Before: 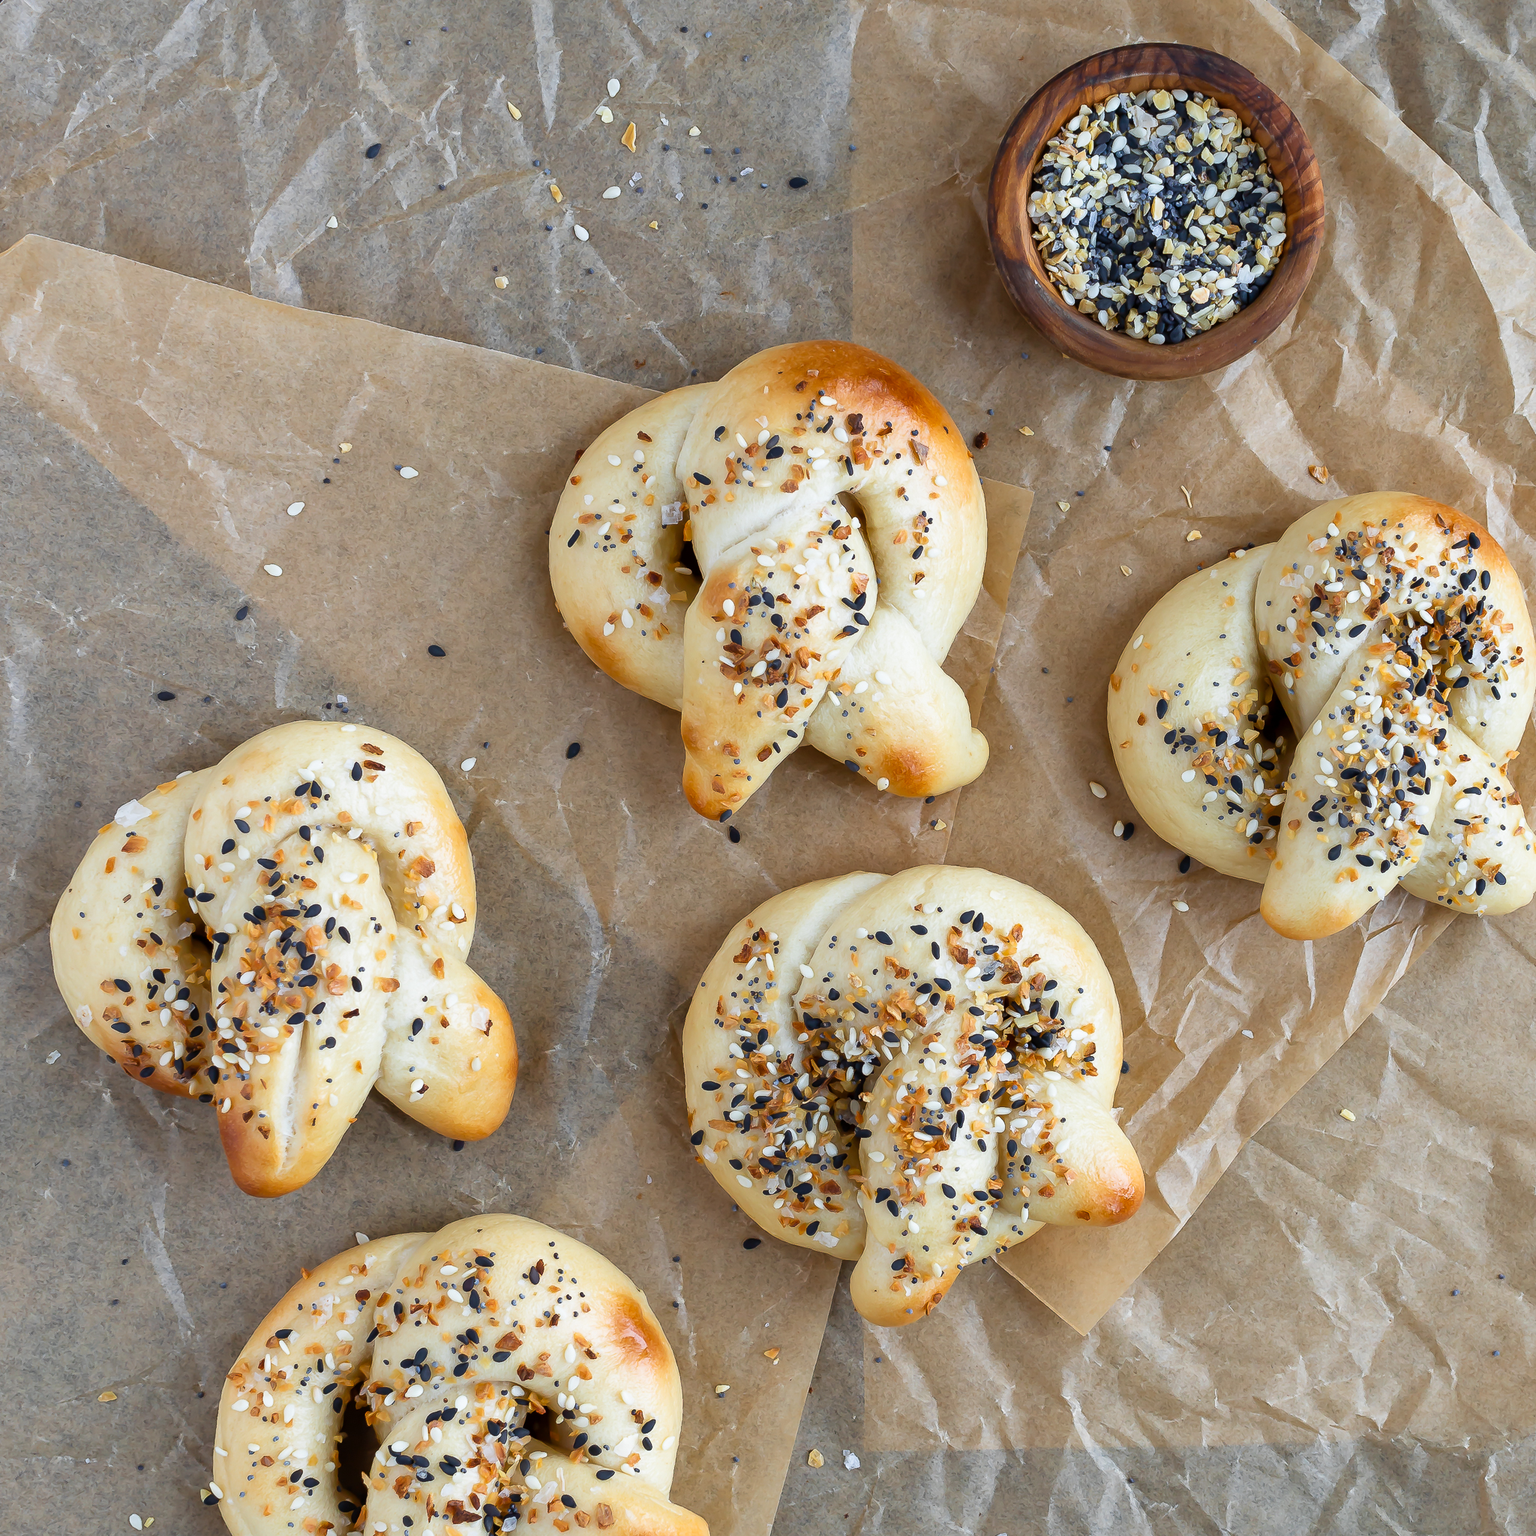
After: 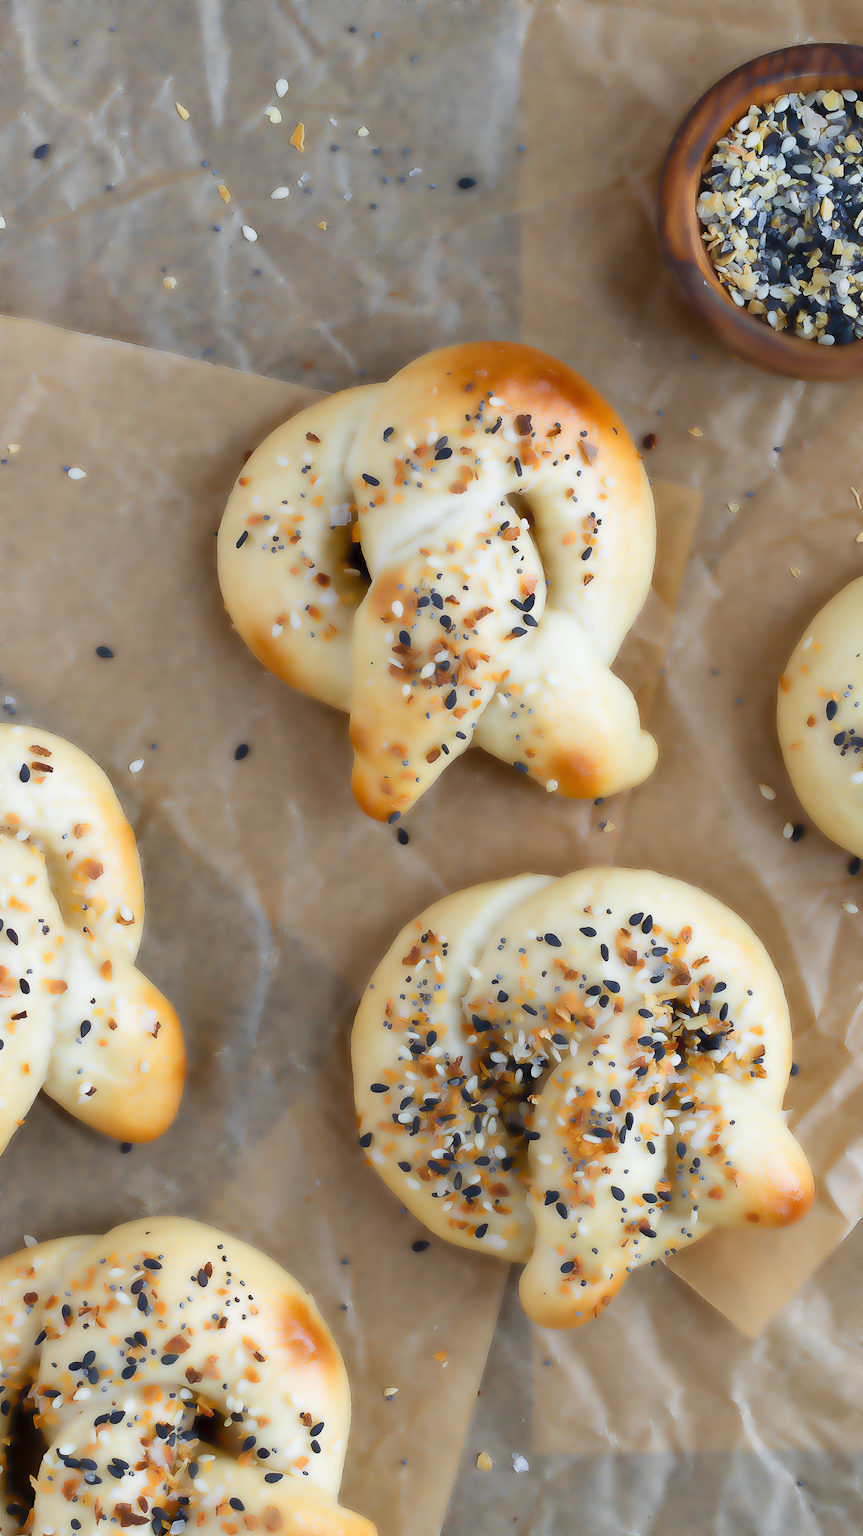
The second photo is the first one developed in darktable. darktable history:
crop: left 21.674%, right 22.086%
lowpass: radius 4, soften with bilateral filter, unbound 0
